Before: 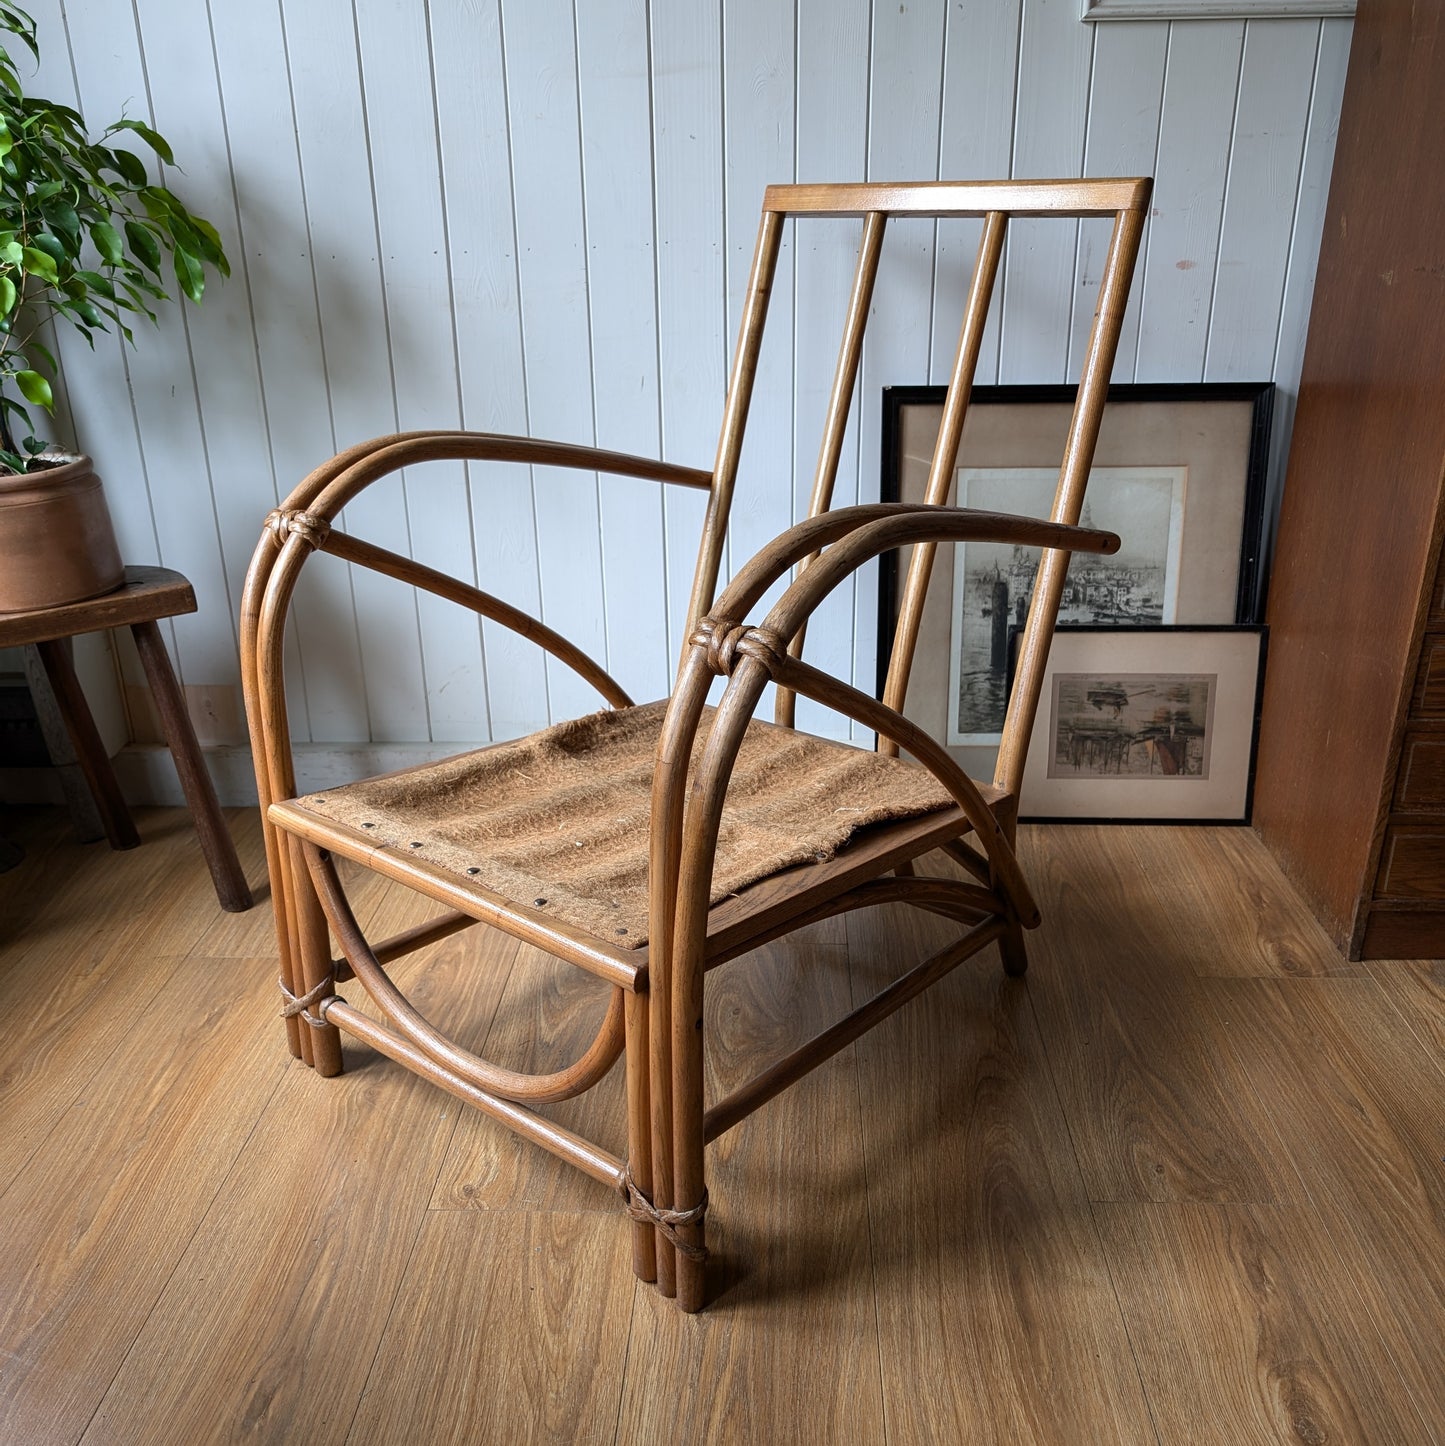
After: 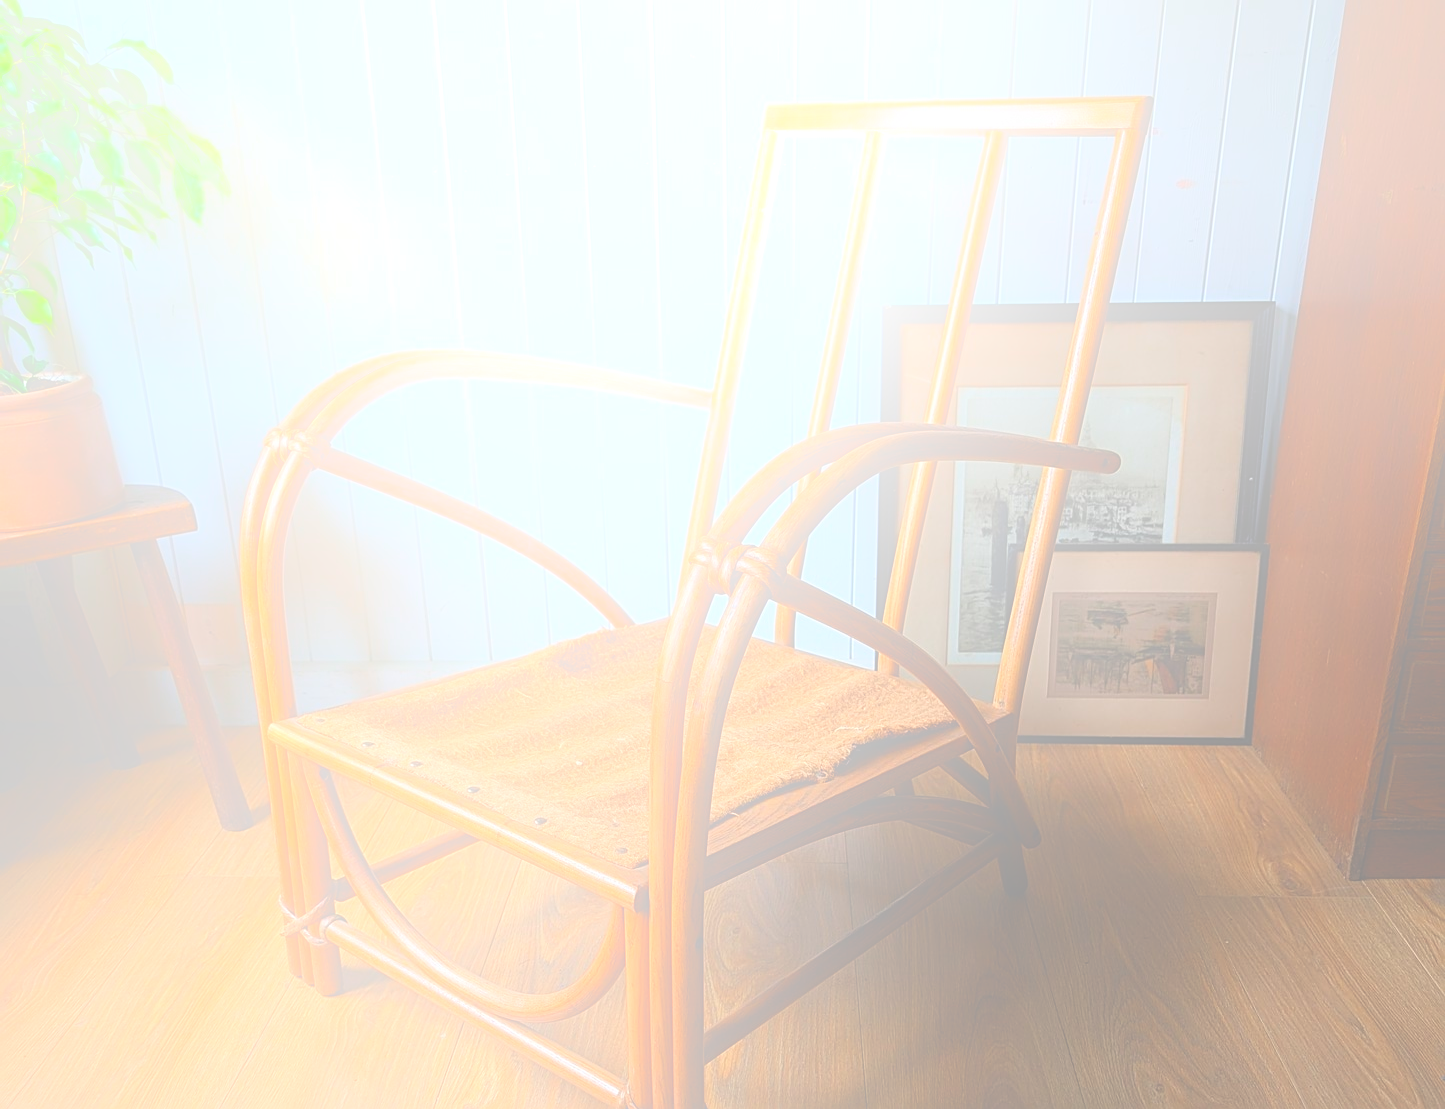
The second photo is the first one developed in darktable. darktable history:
crop: top 5.667%, bottom 17.637%
sharpen: on, module defaults
shadows and highlights: shadows -70, highlights 35, soften with gaussian
bloom: size 70%, threshold 25%, strength 70%
exposure: black level correction -0.025, exposure -0.117 EV, compensate highlight preservation false
